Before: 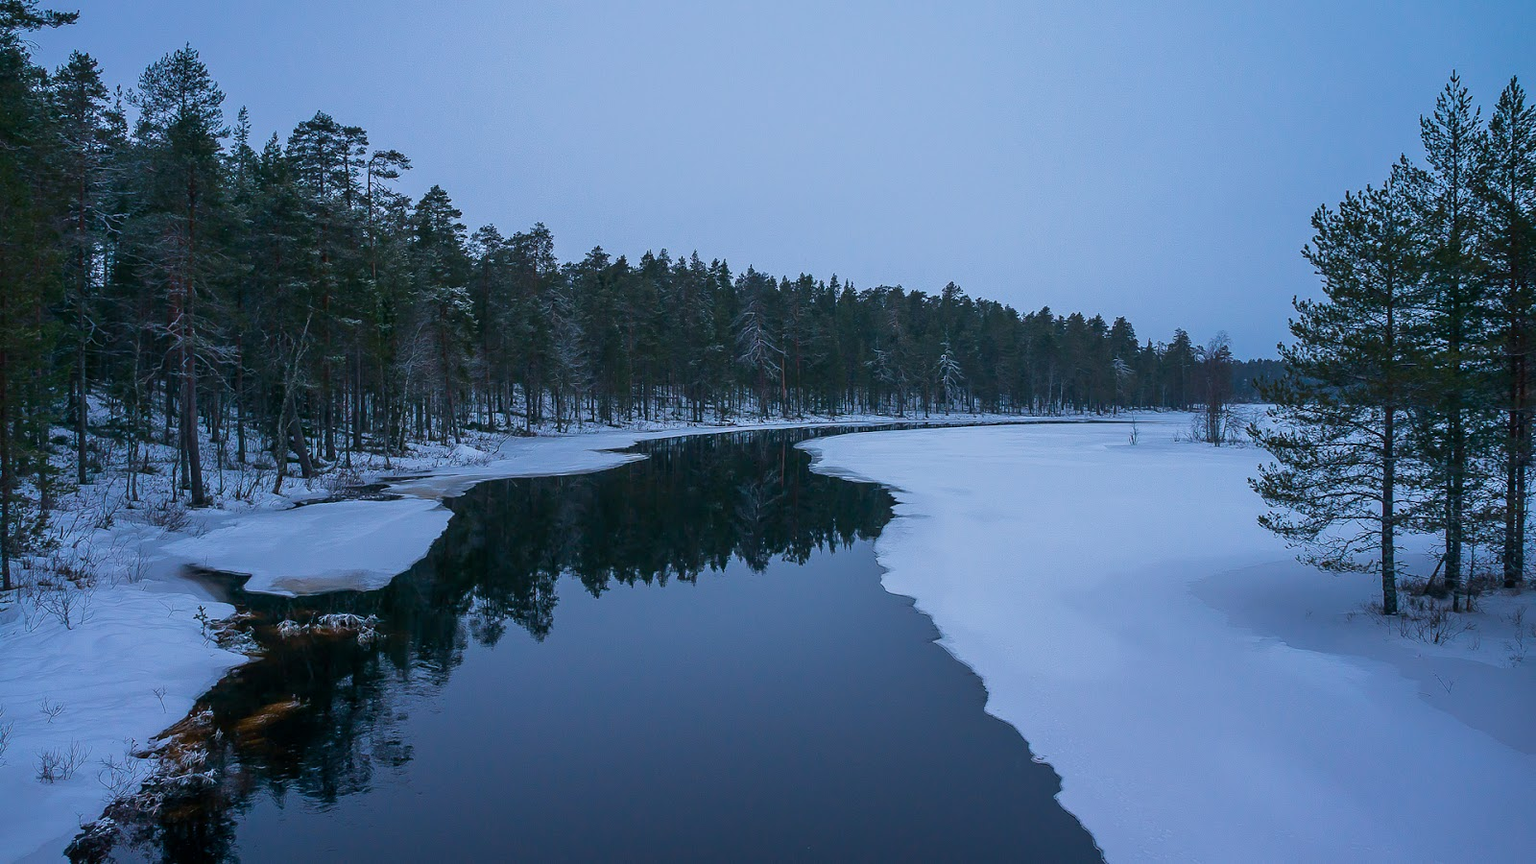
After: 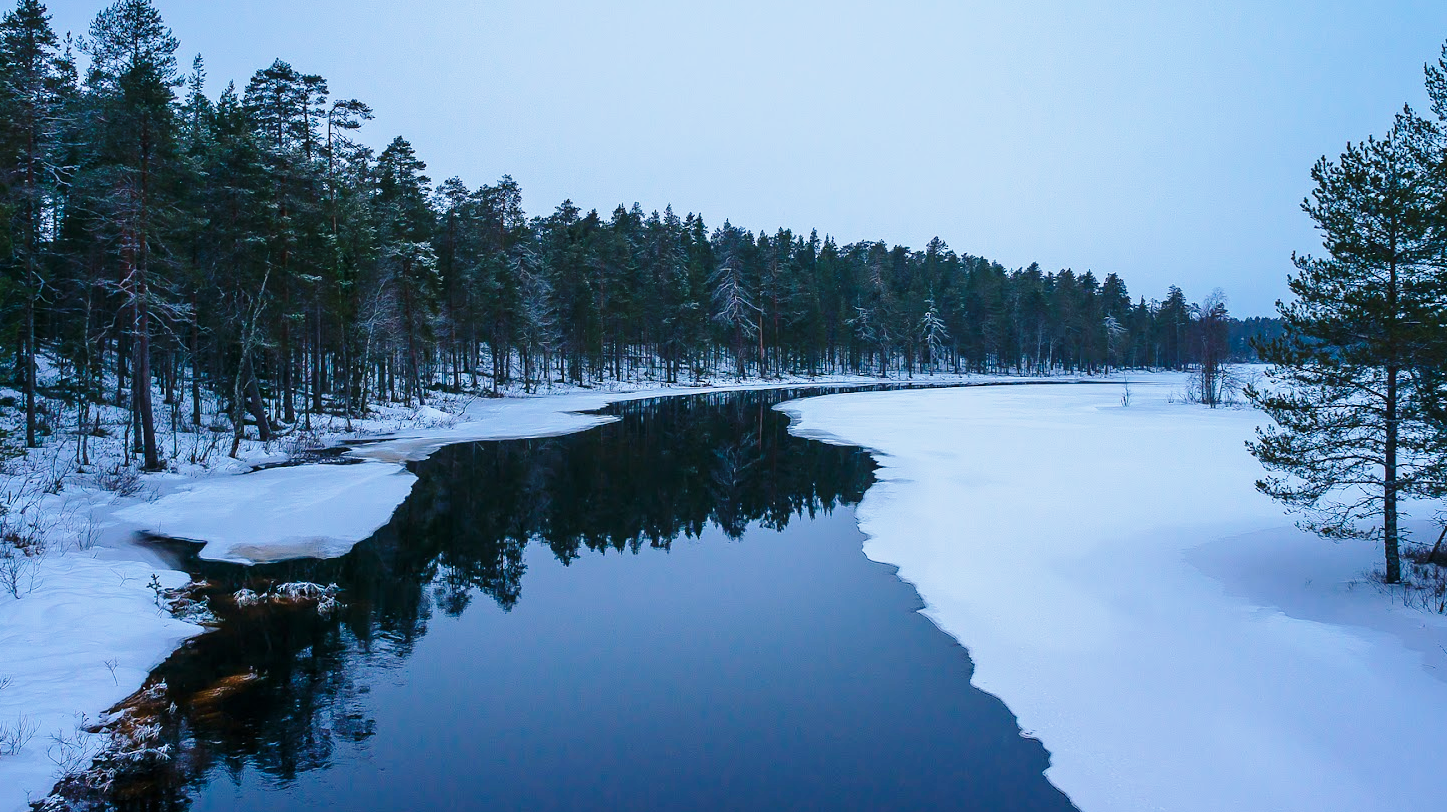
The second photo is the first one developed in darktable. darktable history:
crop: left 3.49%, top 6.44%, right 6.055%, bottom 3.229%
base curve: curves: ch0 [(0, 0) (0.028, 0.03) (0.121, 0.232) (0.46, 0.748) (0.859, 0.968) (1, 1)], preserve colors none
